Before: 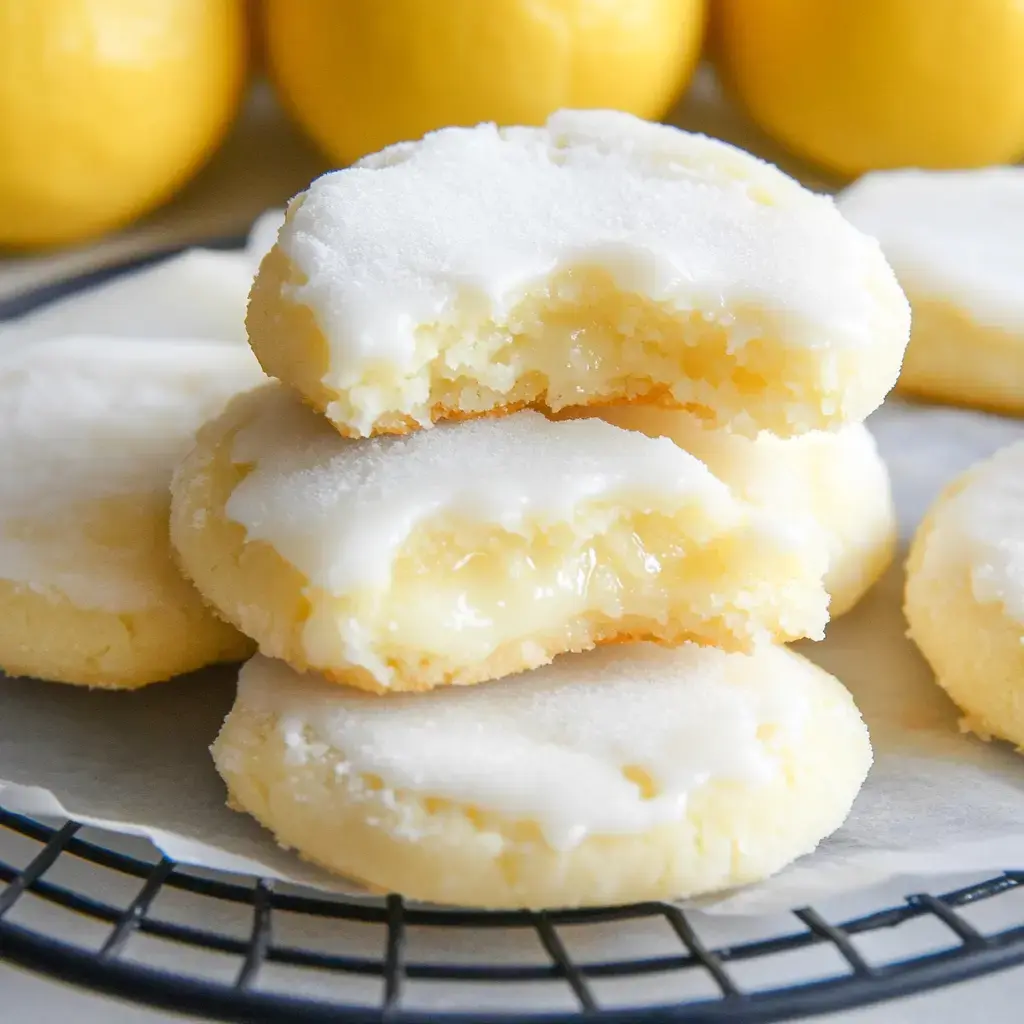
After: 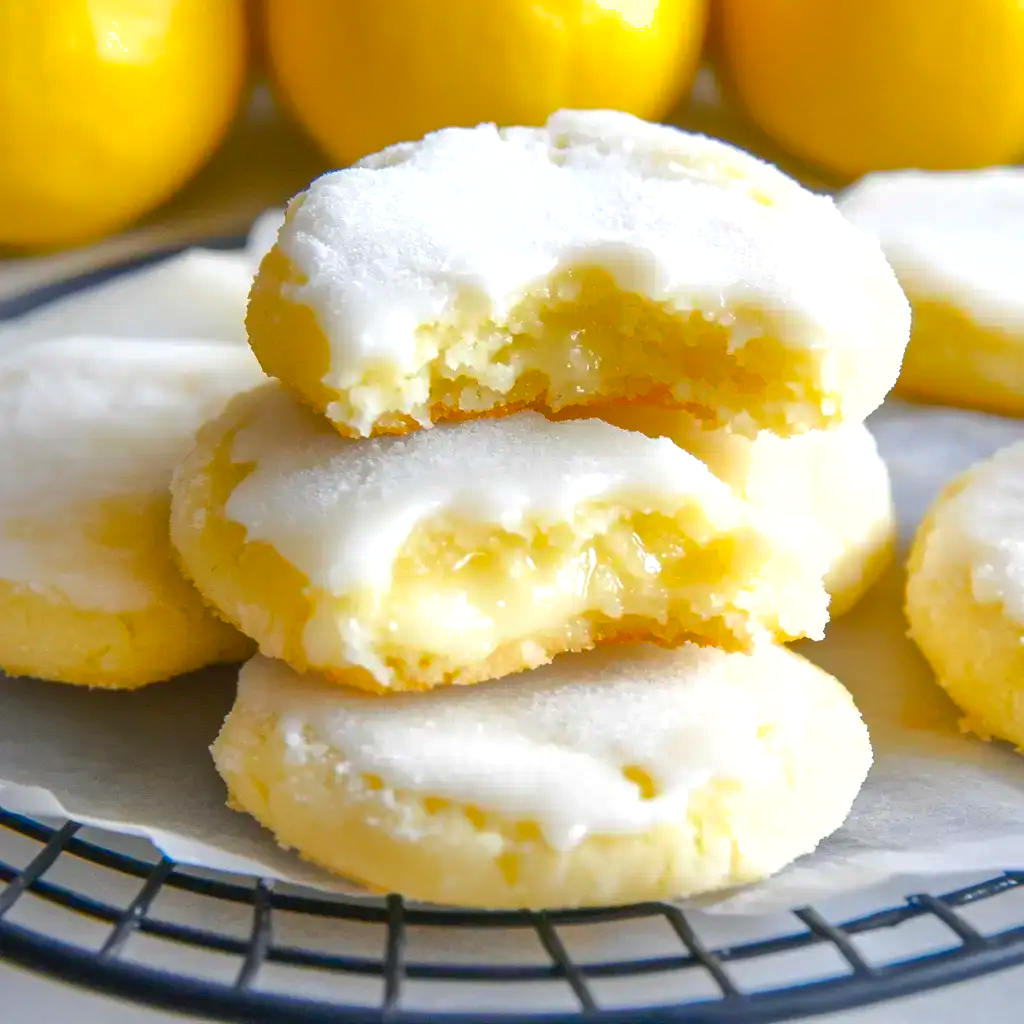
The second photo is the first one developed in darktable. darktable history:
shadows and highlights: on, module defaults
color balance rgb: shadows lift › chroma 1.496%, shadows lift › hue 257.37°, perceptual saturation grading › global saturation 30.122%, perceptual brilliance grading › highlights 6.783%, perceptual brilliance grading › mid-tones 17.85%, perceptual brilliance grading › shadows -5.416%
